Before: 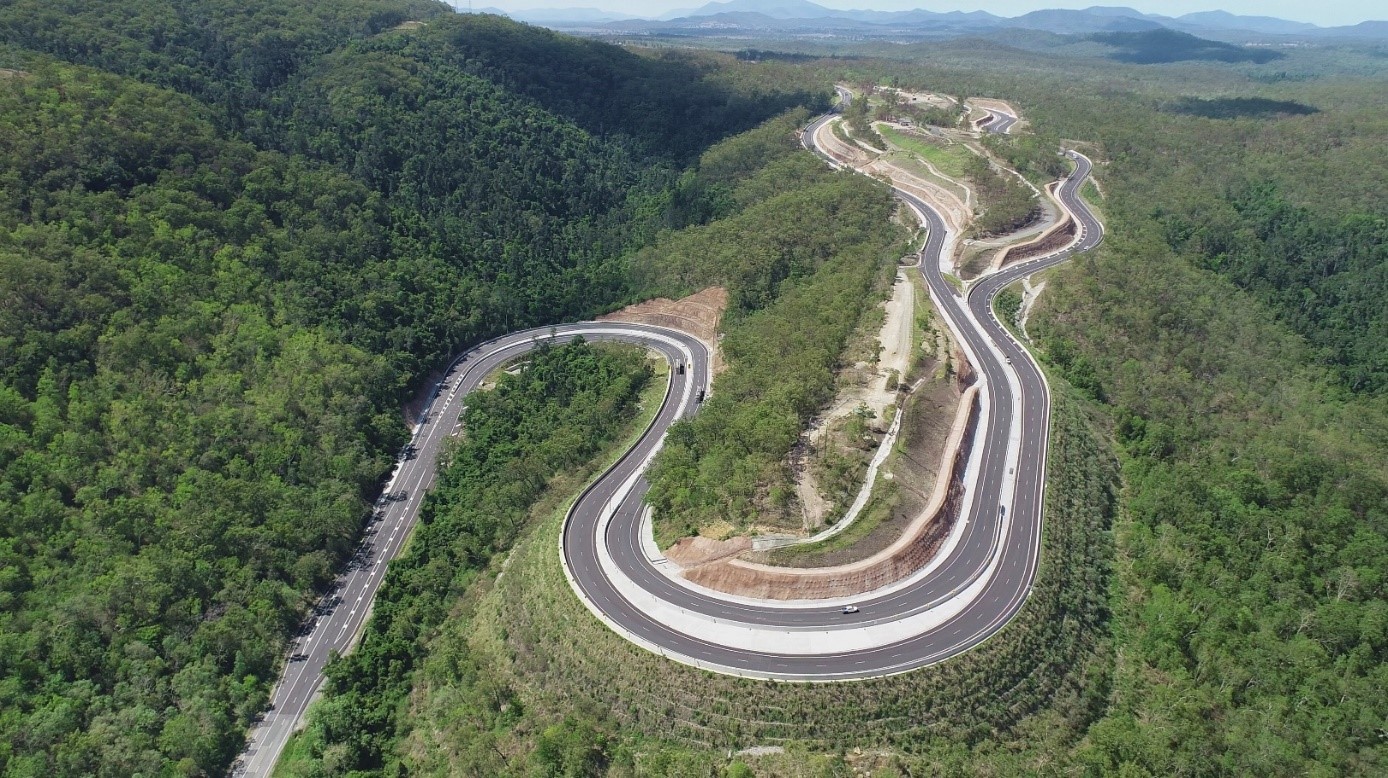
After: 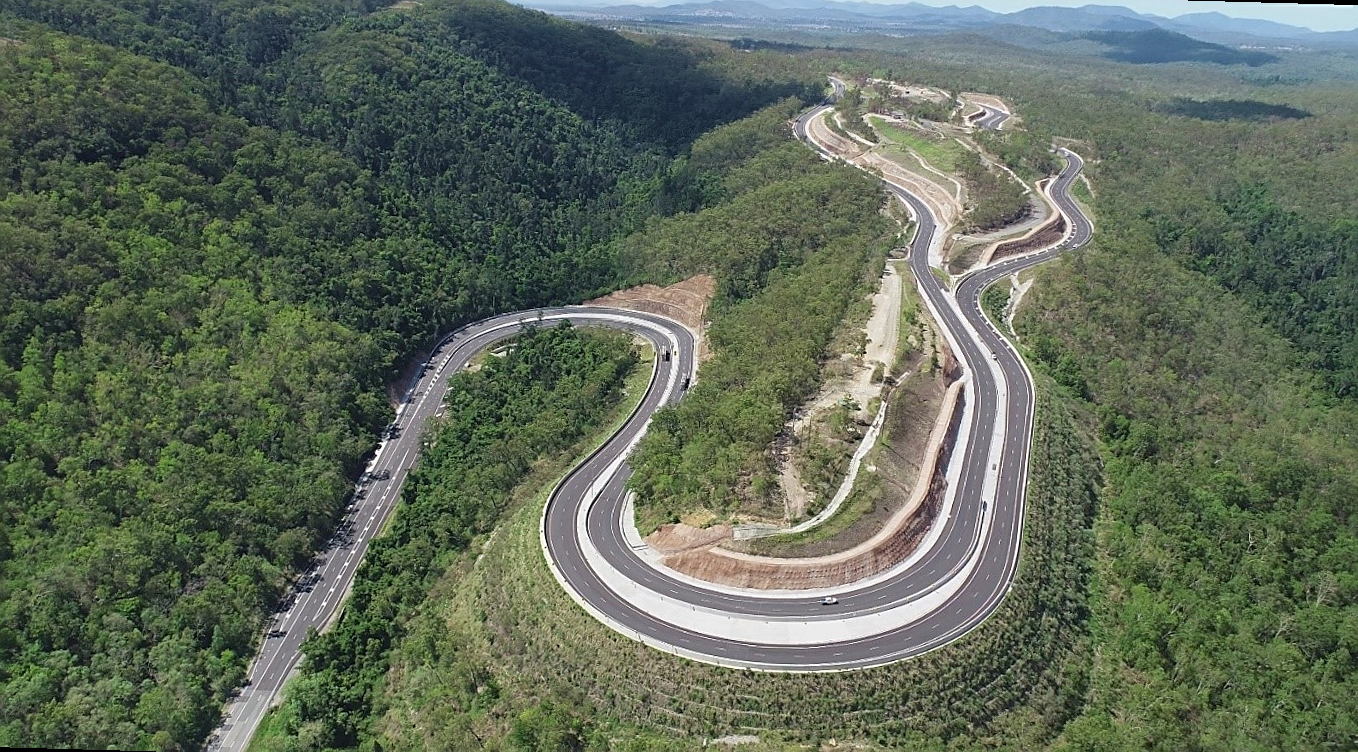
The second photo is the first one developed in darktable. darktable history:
rotate and perspective: rotation 1.57°, crop left 0.018, crop right 0.982, crop top 0.039, crop bottom 0.961
sharpen: on, module defaults
exposure: compensate highlight preservation false
color balance: output saturation 98.5%
